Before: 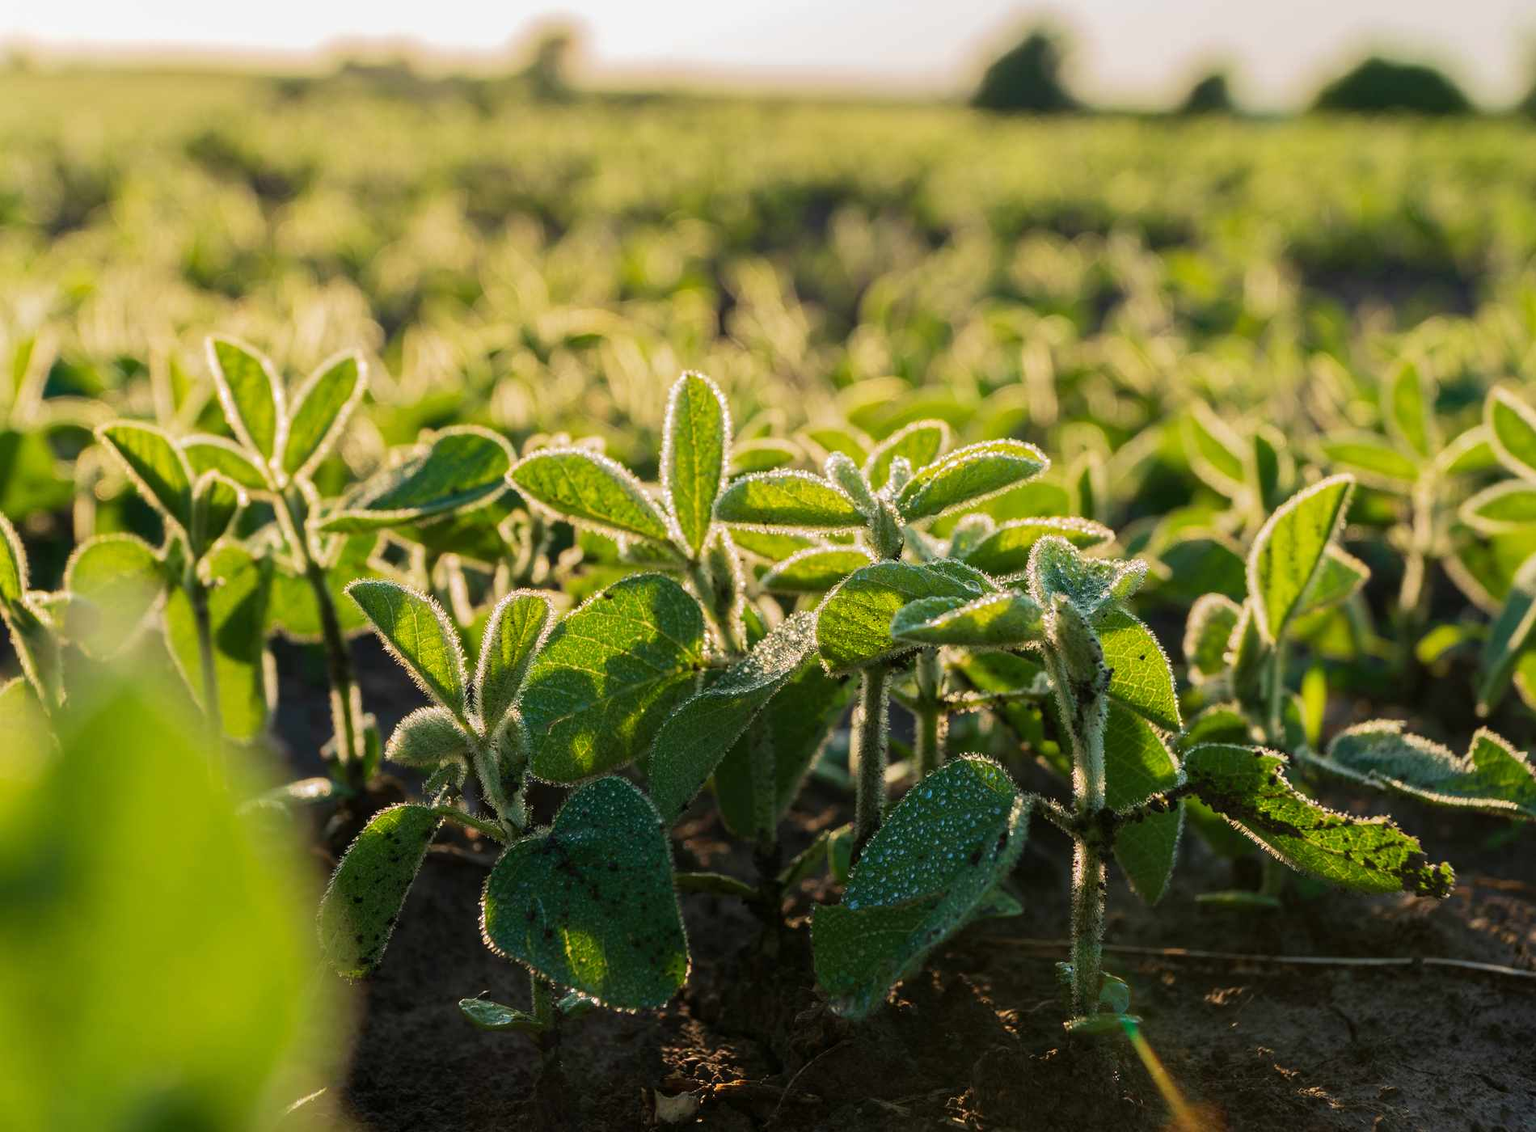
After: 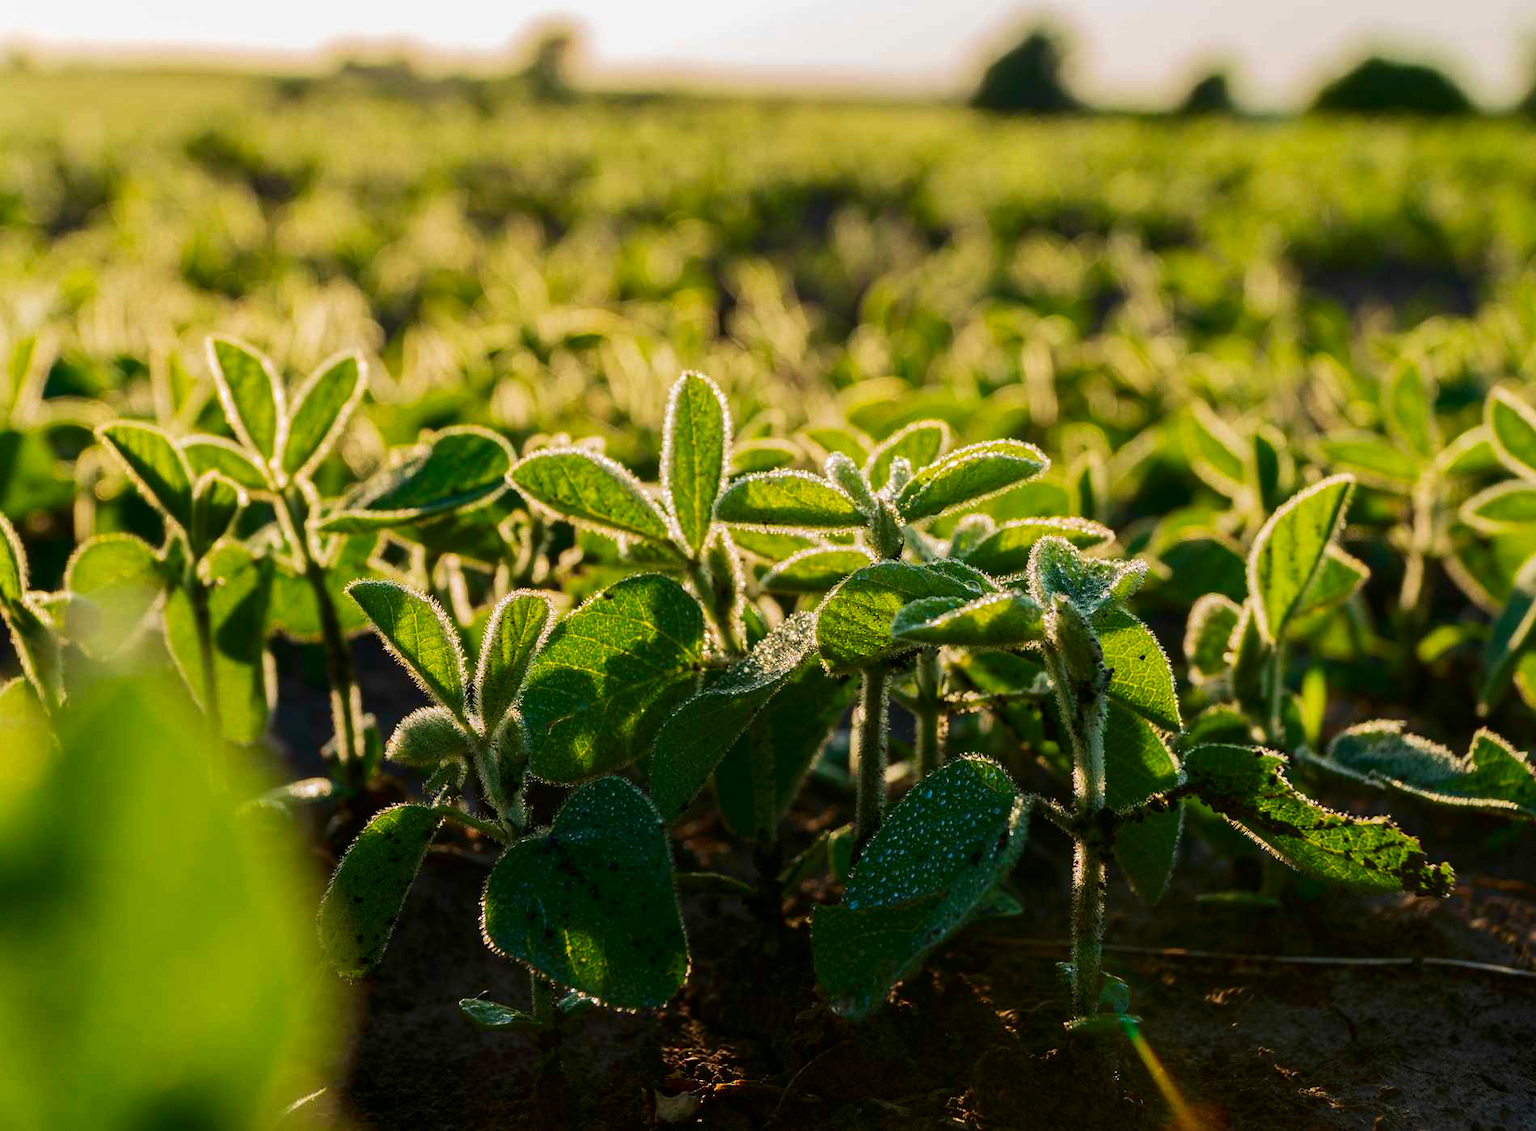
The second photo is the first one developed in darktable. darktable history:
contrast brightness saturation: contrast 0.122, brightness -0.124, saturation 0.195
